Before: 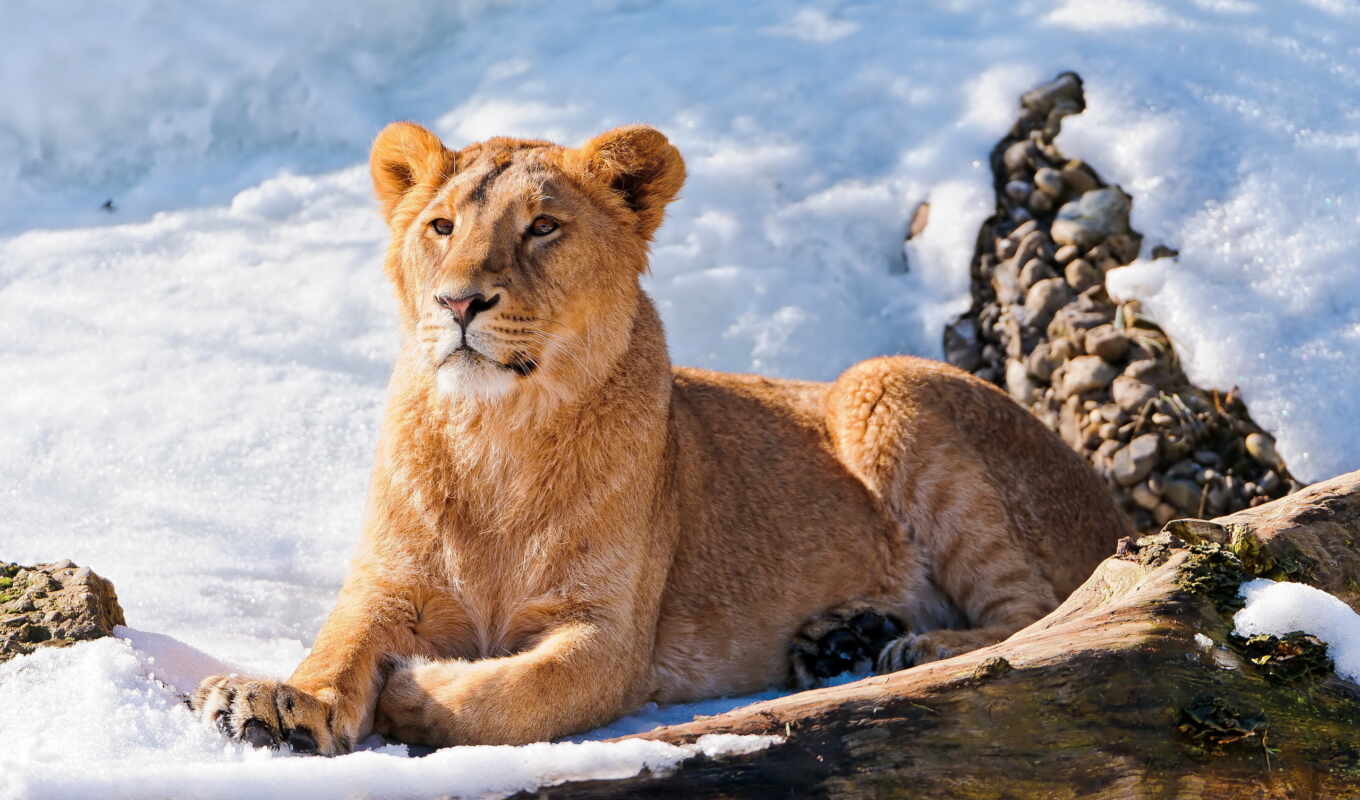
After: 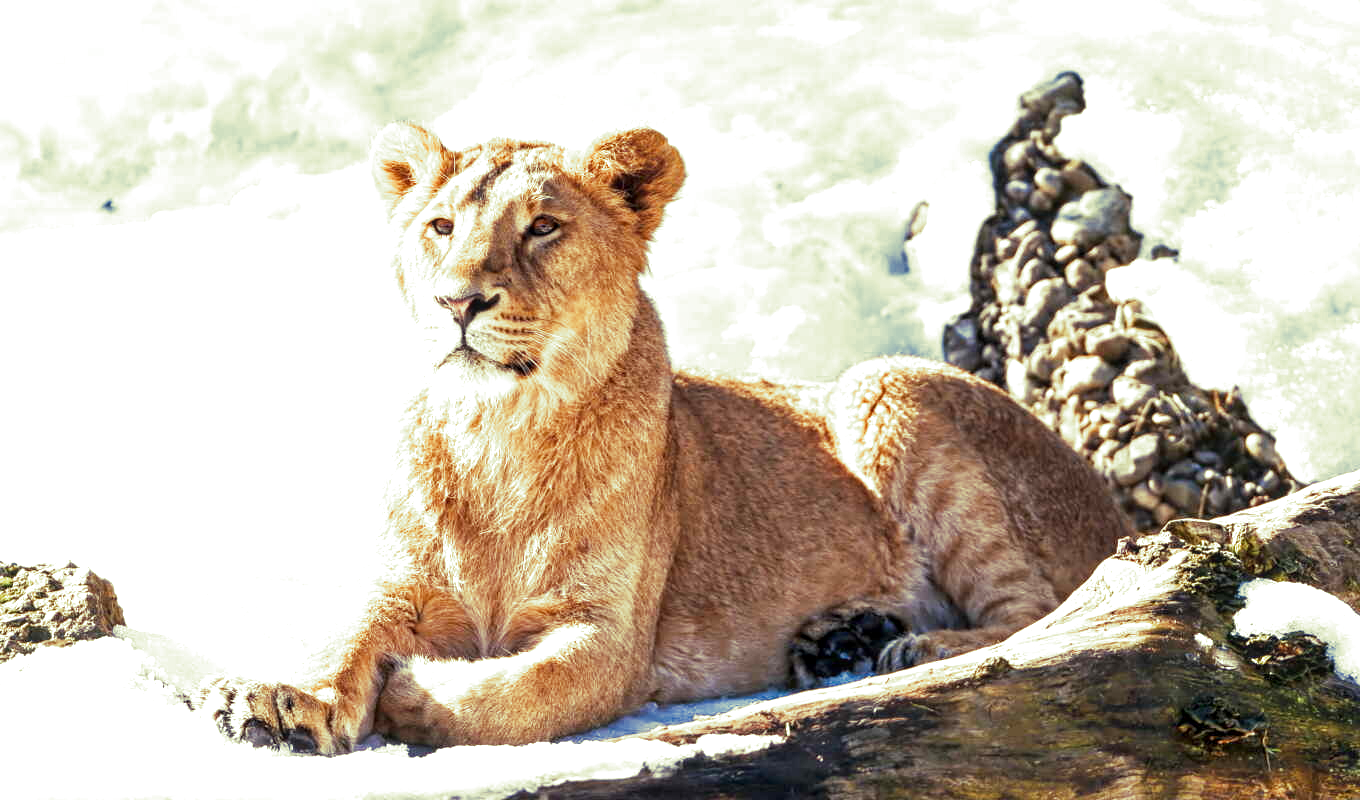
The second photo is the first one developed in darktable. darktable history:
local contrast: on, module defaults
exposure: black level correction 0, exposure 0.9 EV, compensate exposure bias true, compensate highlight preservation false
split-toning: shadows › hue 290.82°, shadows › saturation 0.34, highlights › saturation 0.38, balance 0, compress 50%
rotate and perspective: automatic cropping off
shadows and highlights: radius 334.93, shadows 63.48, highlights 6.06, compress 87.7%, highlights color adjustment 39.73%, soften with gaussian
